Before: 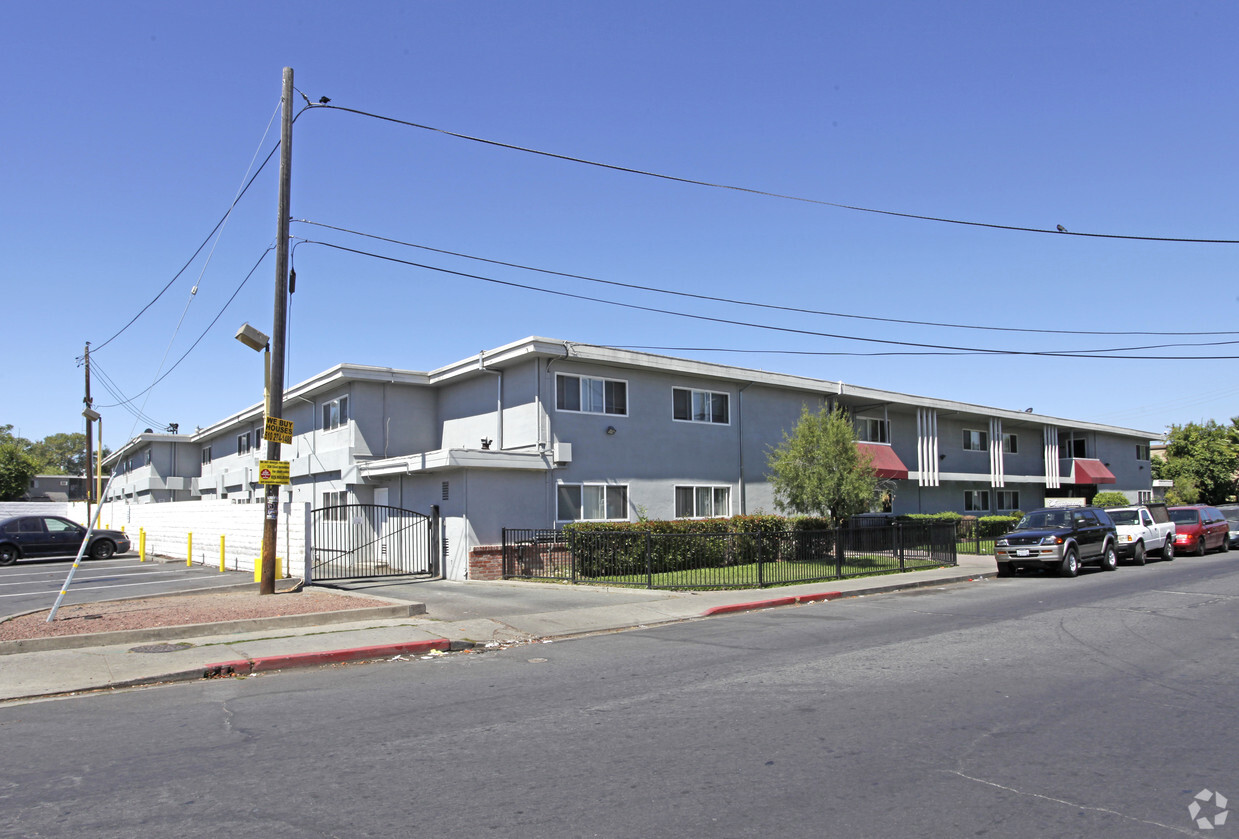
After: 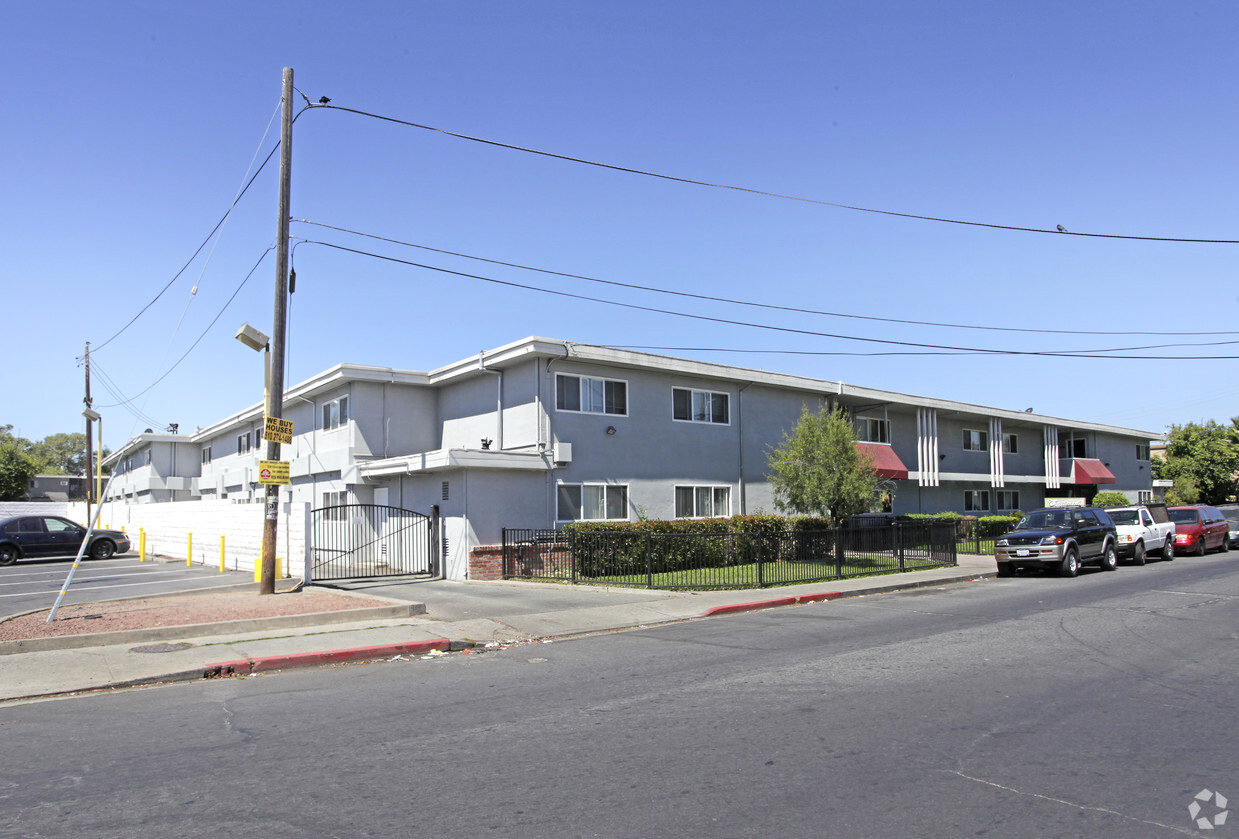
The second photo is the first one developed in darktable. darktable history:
shadows and highlights: shadows -55.29, highlights 86.87, highlights color adjustment 0.067%, soften with gaussian
